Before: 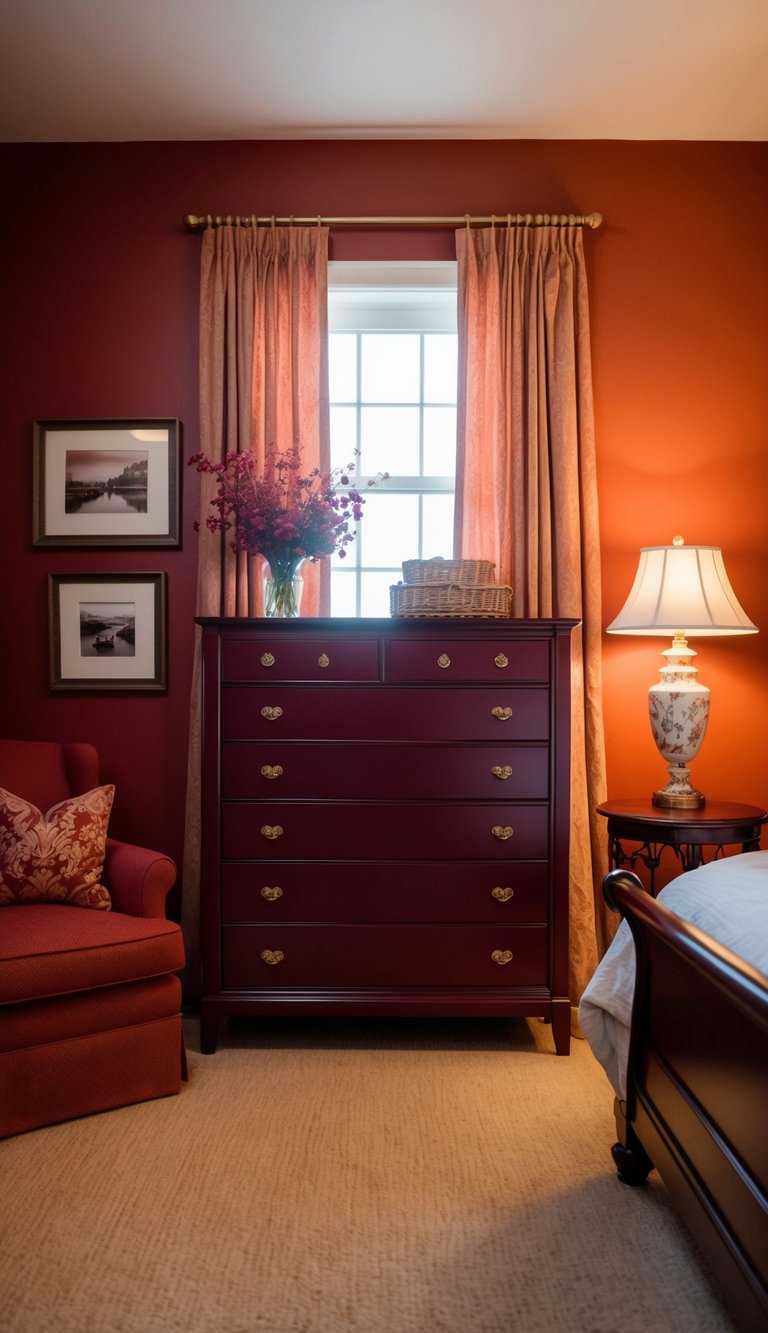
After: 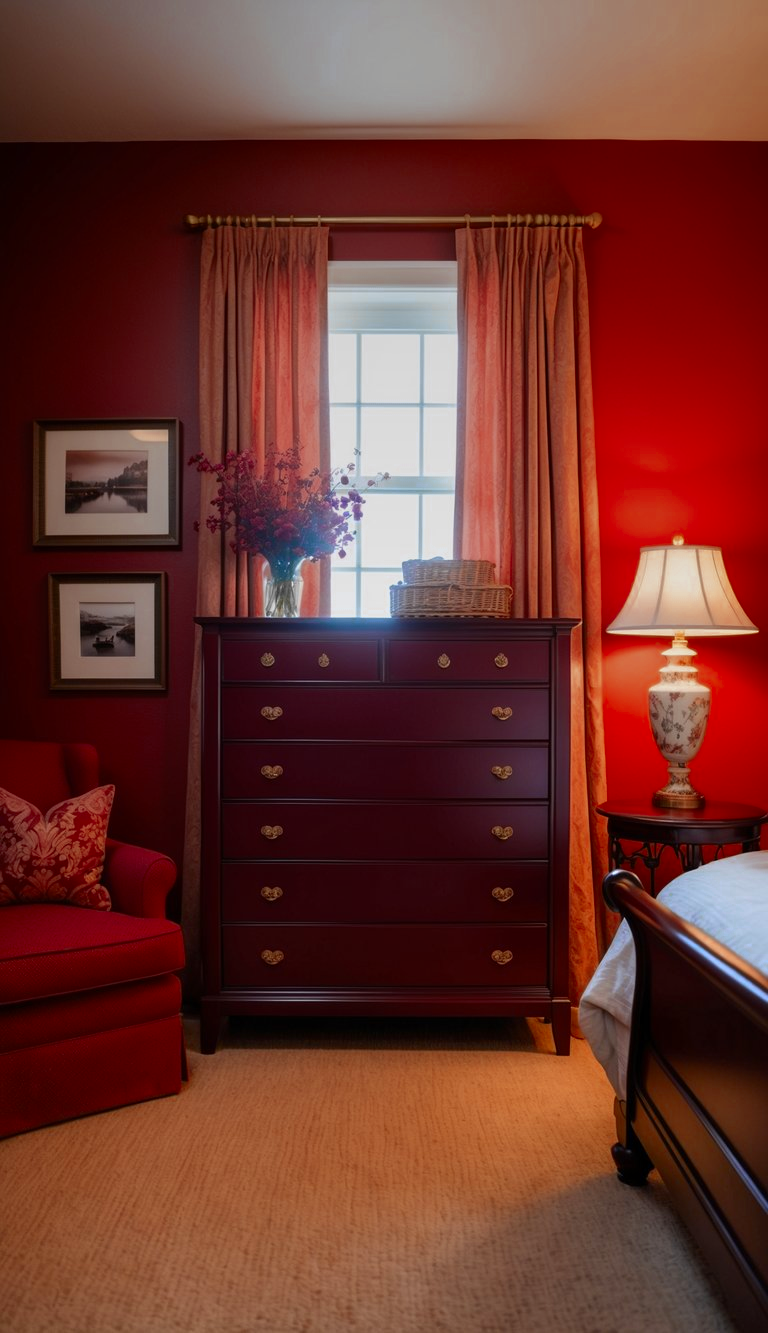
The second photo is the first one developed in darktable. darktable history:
graduated density: on, module defaults
color zones: curves: ch0 [(0, 0.363) (0.128, 0.373) (0.25, 0.5) (0.402, 0.407) (0.521, 0.525) (0.63, 0.559) (0.729, 0.662) (0.867, 0.471)]; ch1 [(0, 0.515) (0.136, 0.618) (0.25, 0.5) (0.378, 0) (0.516, 0) (0.622, 0.593) (0.737, 0.819) (0.87, 0.593)]; ch2 [(0, 0.529) (0.128, 0.471) (0.282, 0.451) (0.386, 0.662) (0.516, 0.525) (0.633, 0.554) (0.75, 0.62) (0.875, 0.441)]
